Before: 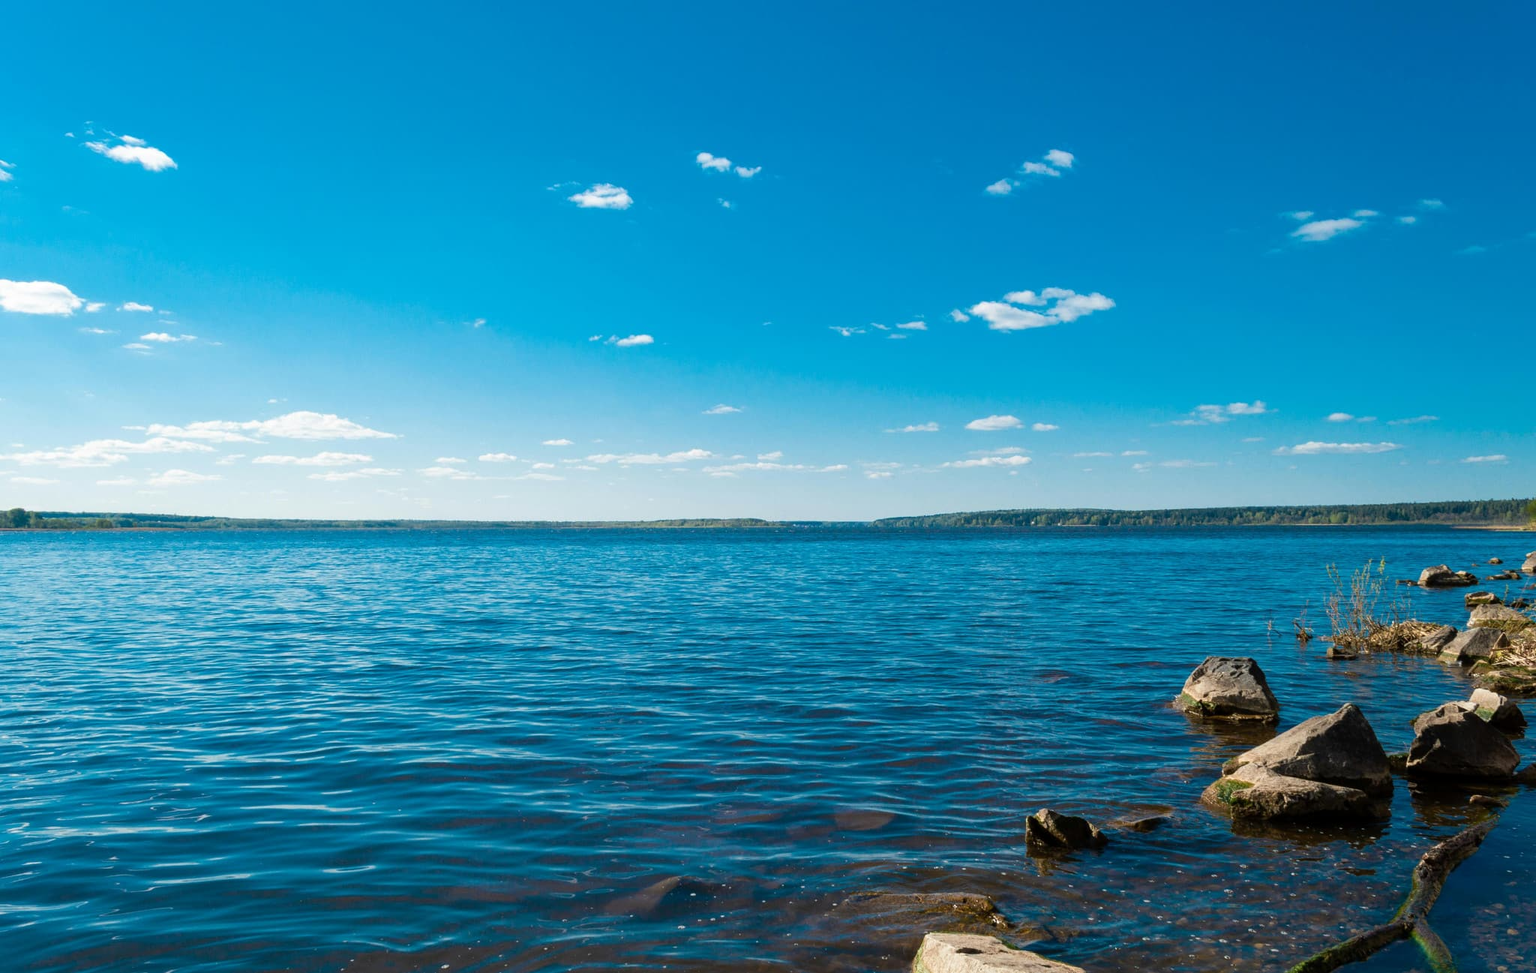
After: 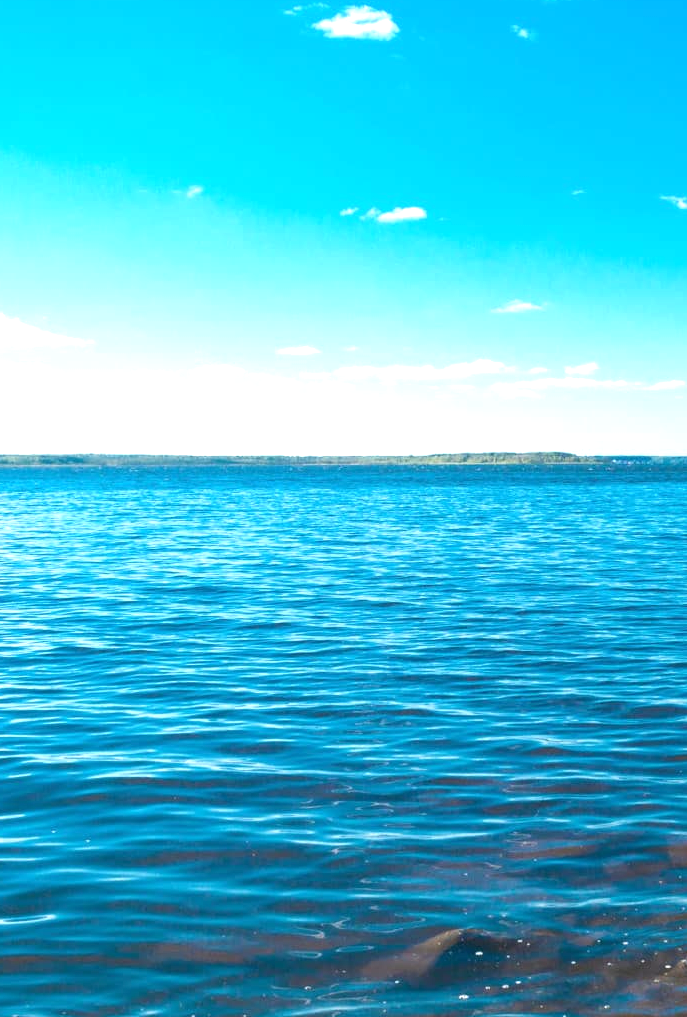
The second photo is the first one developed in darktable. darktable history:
crop and rotate: left 21.77%, top 18.528%, right 44.676%, bottom 2.997%
exposure: exposure 1 EV, compensate highlight preservation false
